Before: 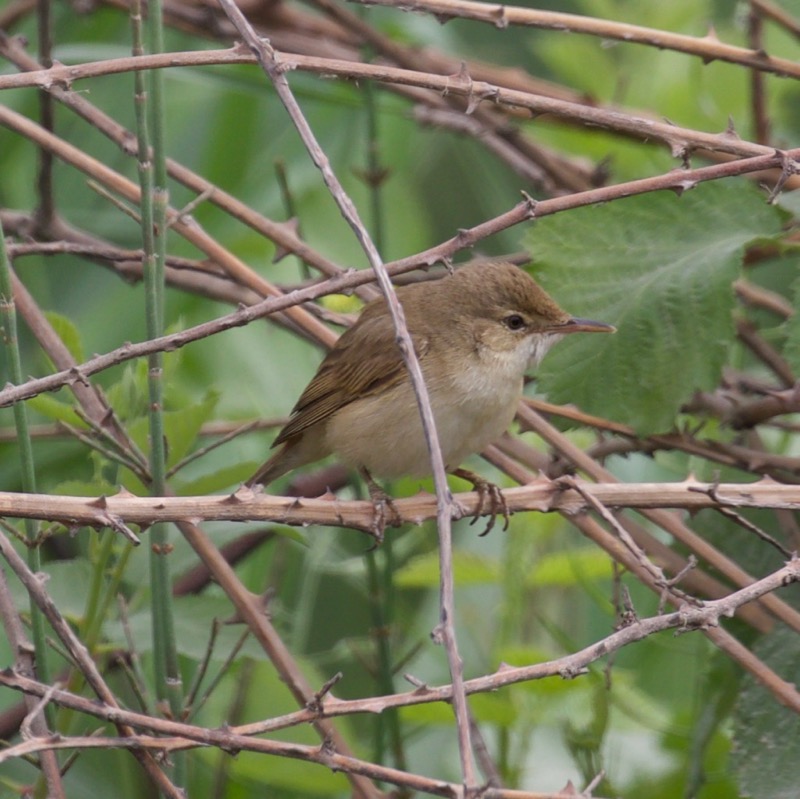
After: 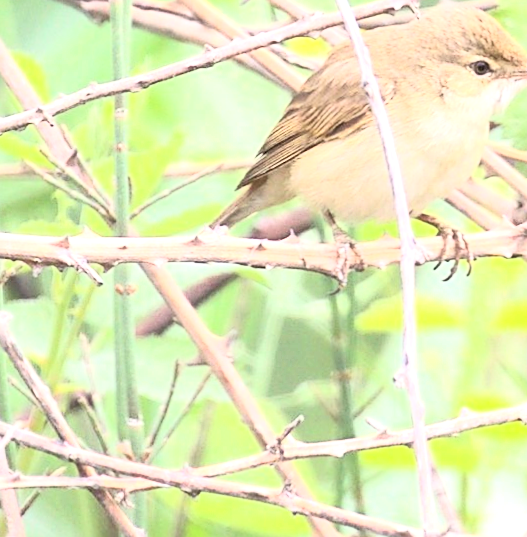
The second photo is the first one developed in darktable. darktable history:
contrast brightness saturation: contrast 0.376, brightness 0.53
sharpen: on, module defaults
crop and rotate: angle -0.776°, left 3.852%, top 31.831%, right 29.264%
exposure: black level correction 0, exposure 1.699 EV, compensate highlight preservation false
